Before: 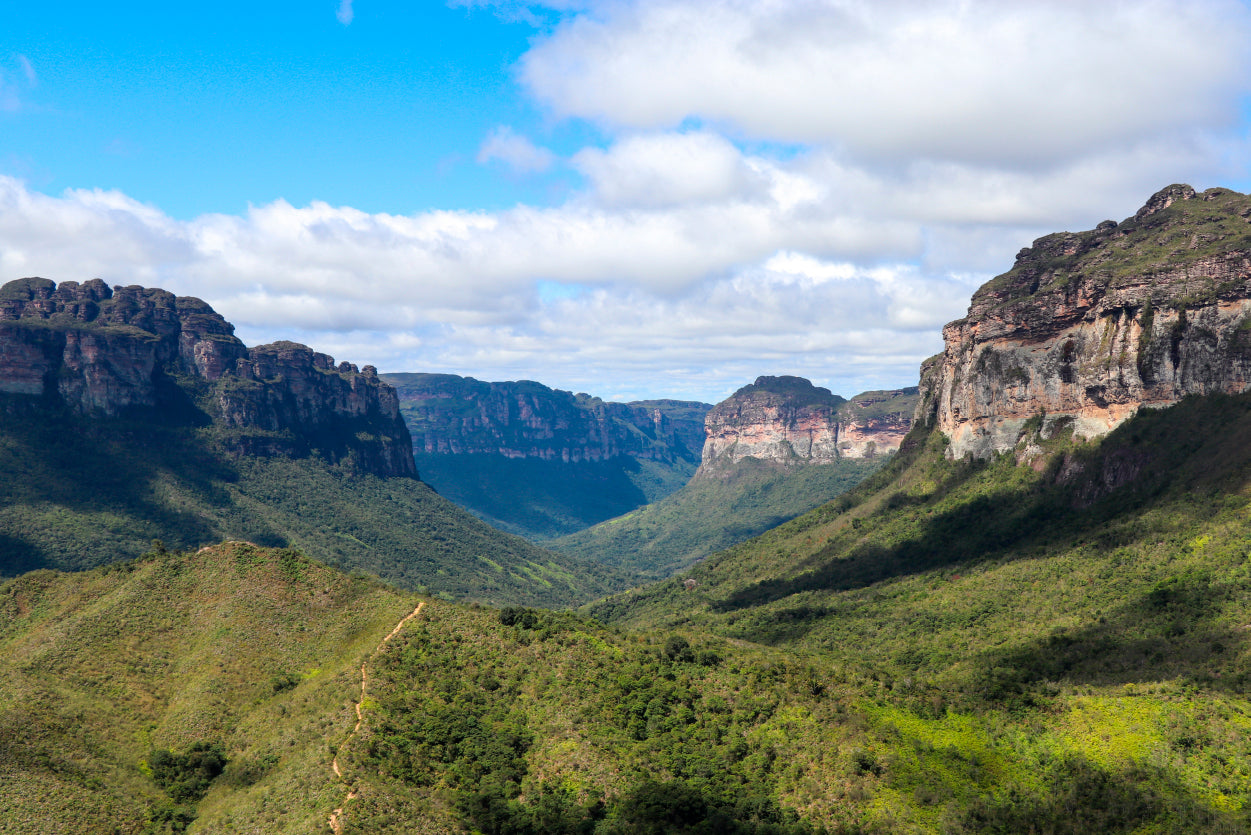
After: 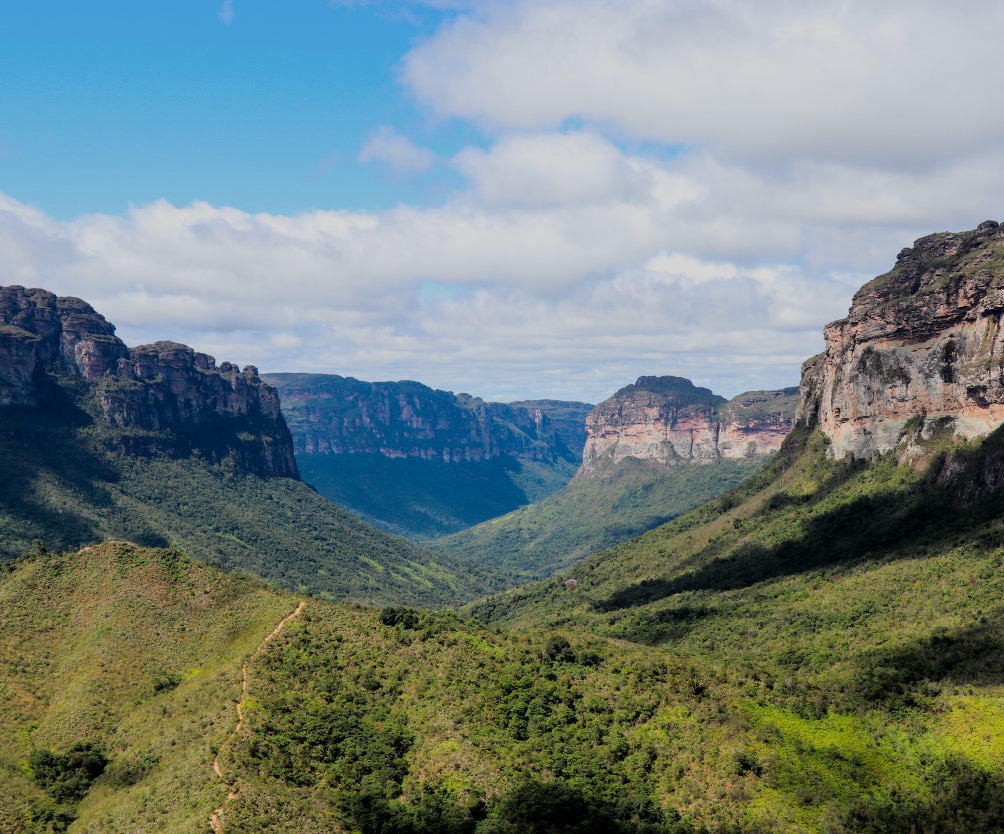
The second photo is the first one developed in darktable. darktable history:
filmic rgb: black relative exposure -7.65 EV, white relative exposure 4.56 EV, hardness 3.61, contrast 0.998, iterations of high-quality reconstruction 10
crop and rotate: left 9.527%, right 10.209%
